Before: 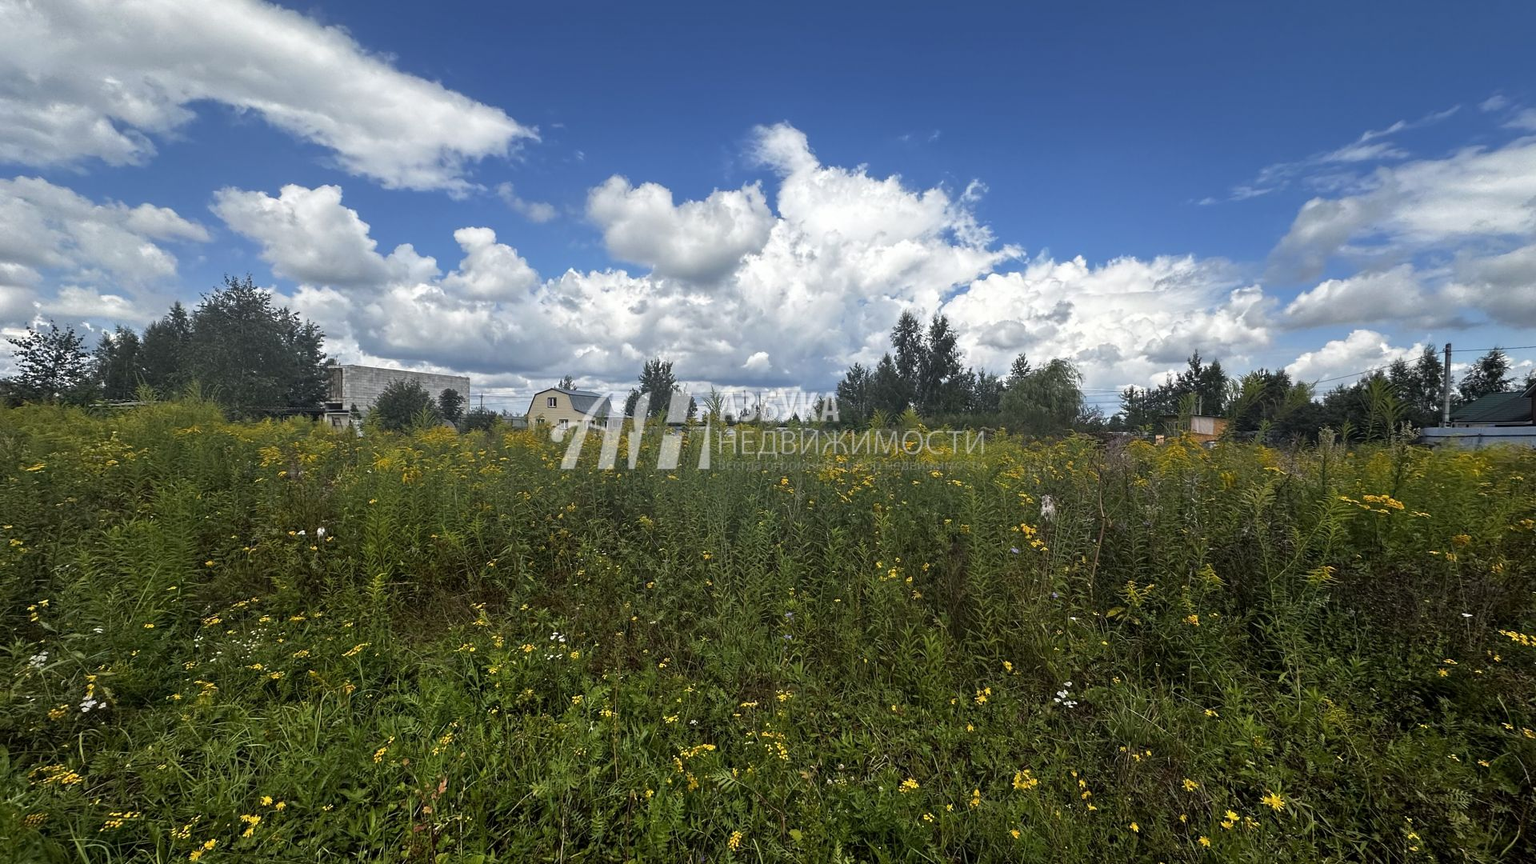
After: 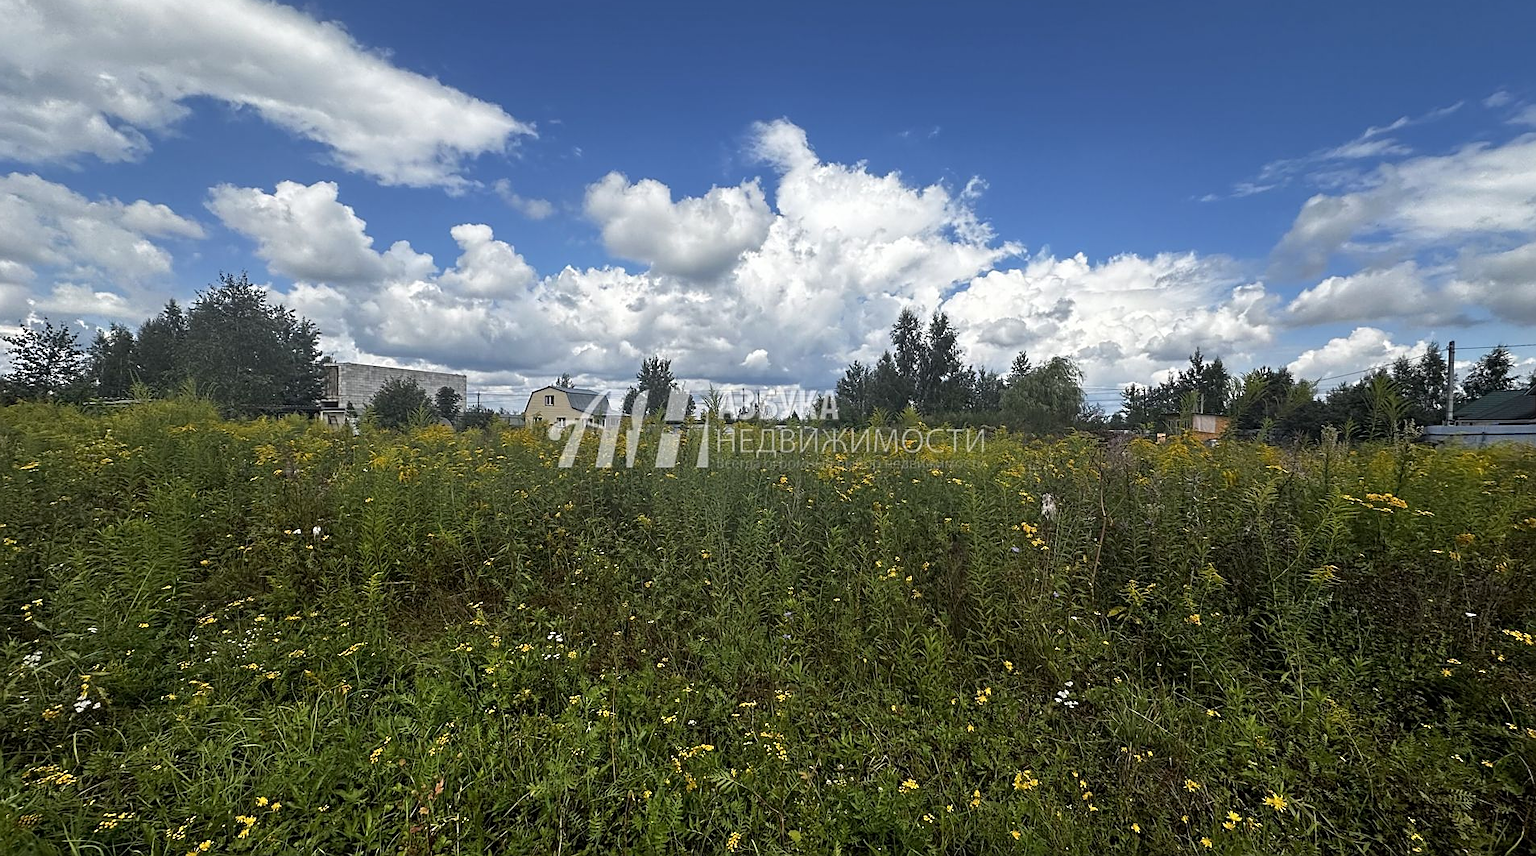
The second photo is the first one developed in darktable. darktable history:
crop: left 0.464%, top 0.615%, right 0.212%, bottom 0.924%
sharpen: on, module defaults
